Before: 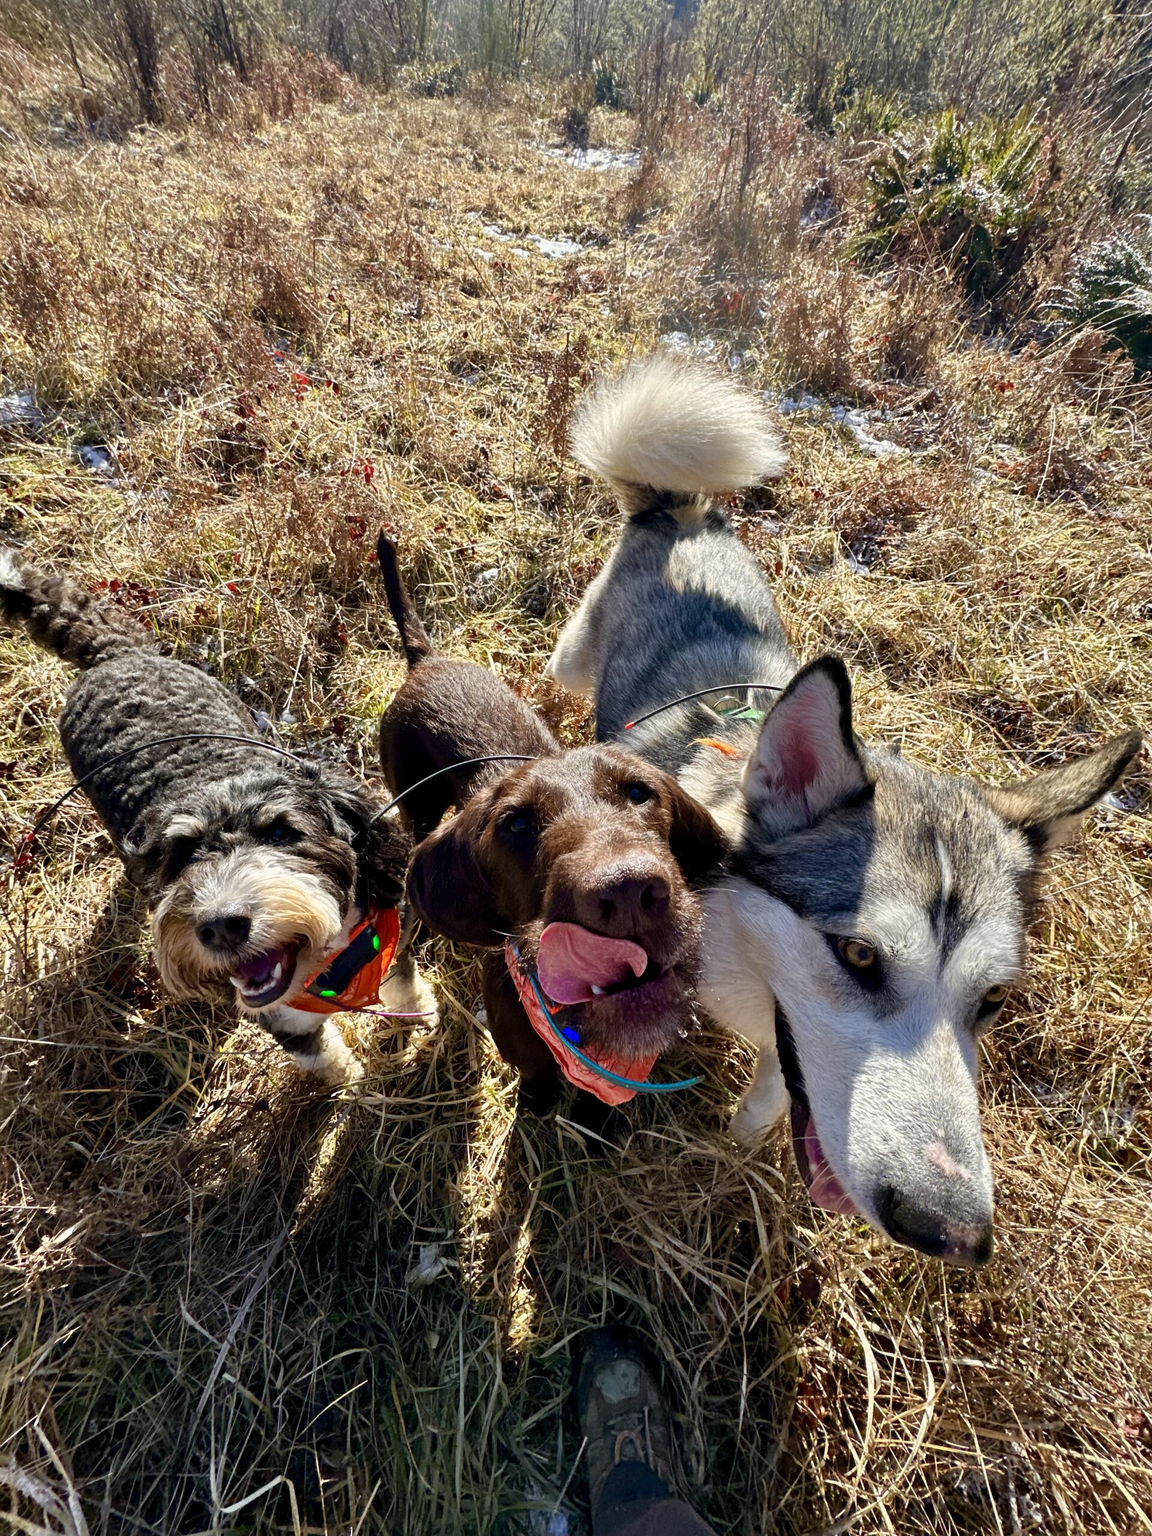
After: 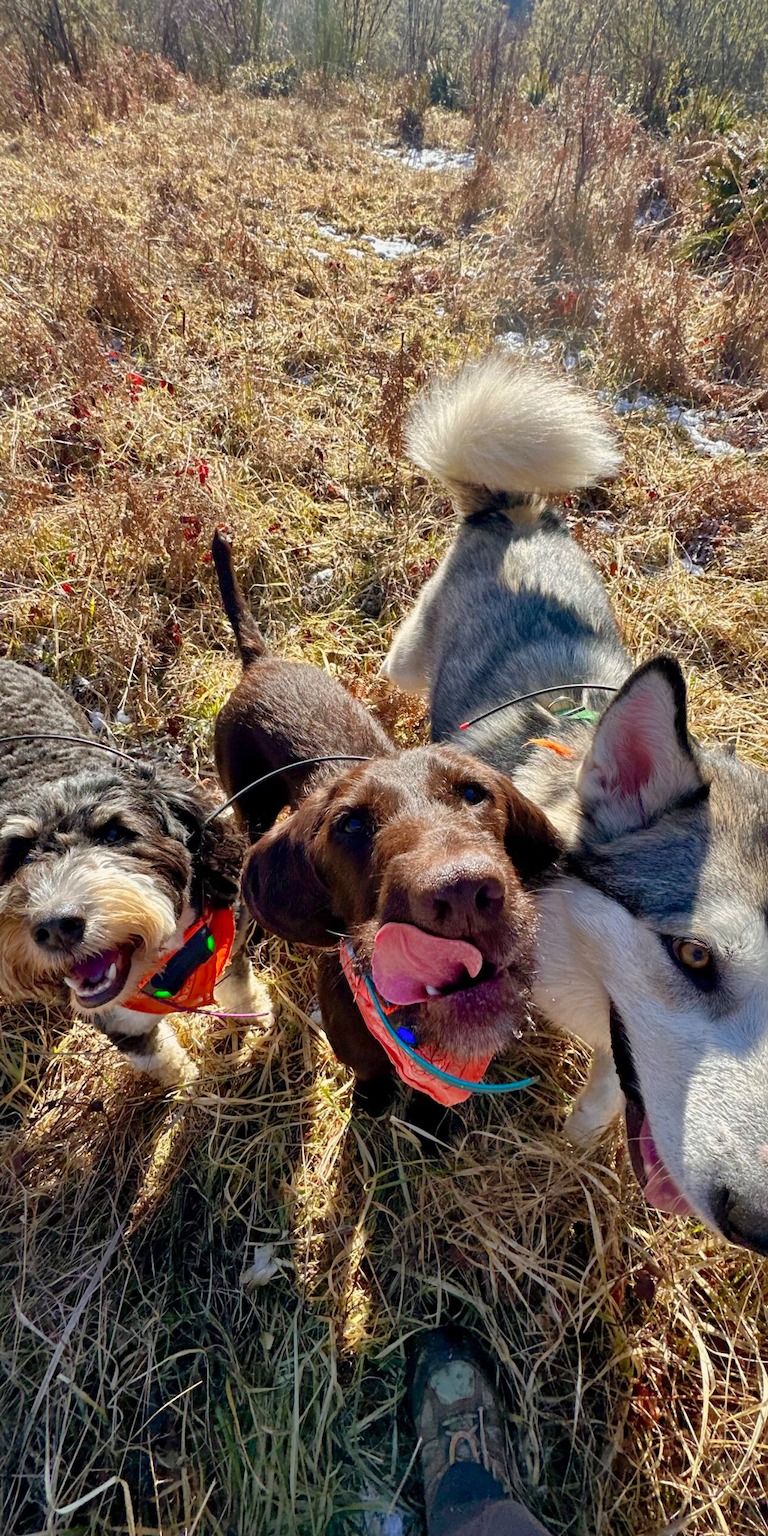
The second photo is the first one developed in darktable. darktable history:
crop and rotate: left 14.394%, right 18.925%
shadows and highlights: on, module defaults
